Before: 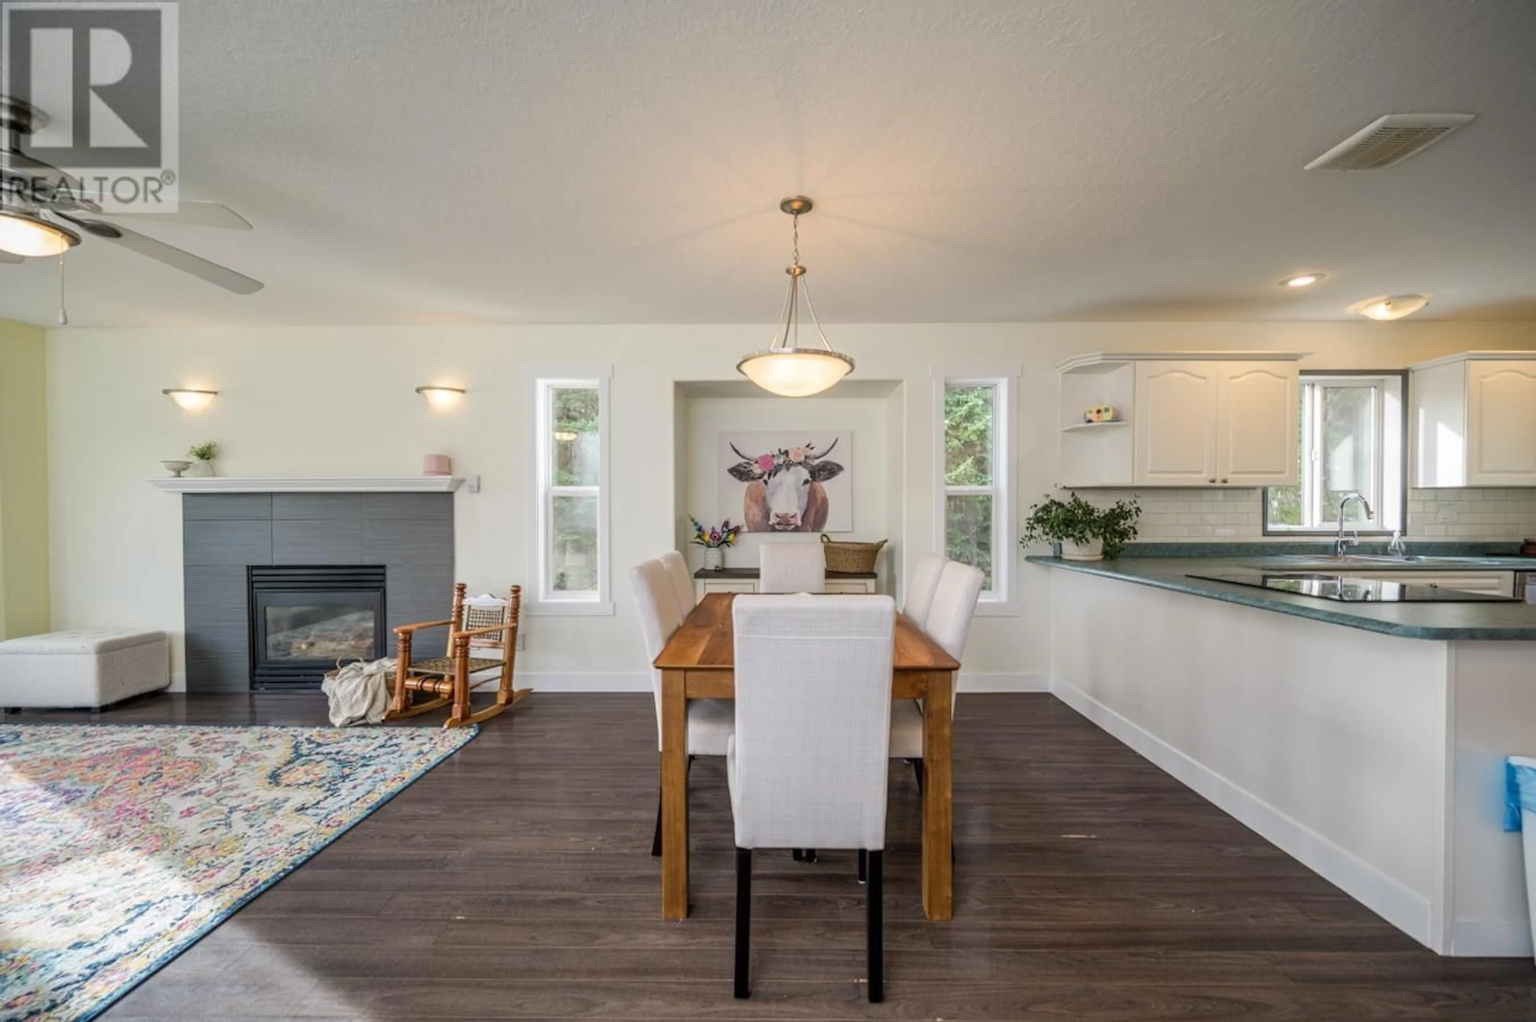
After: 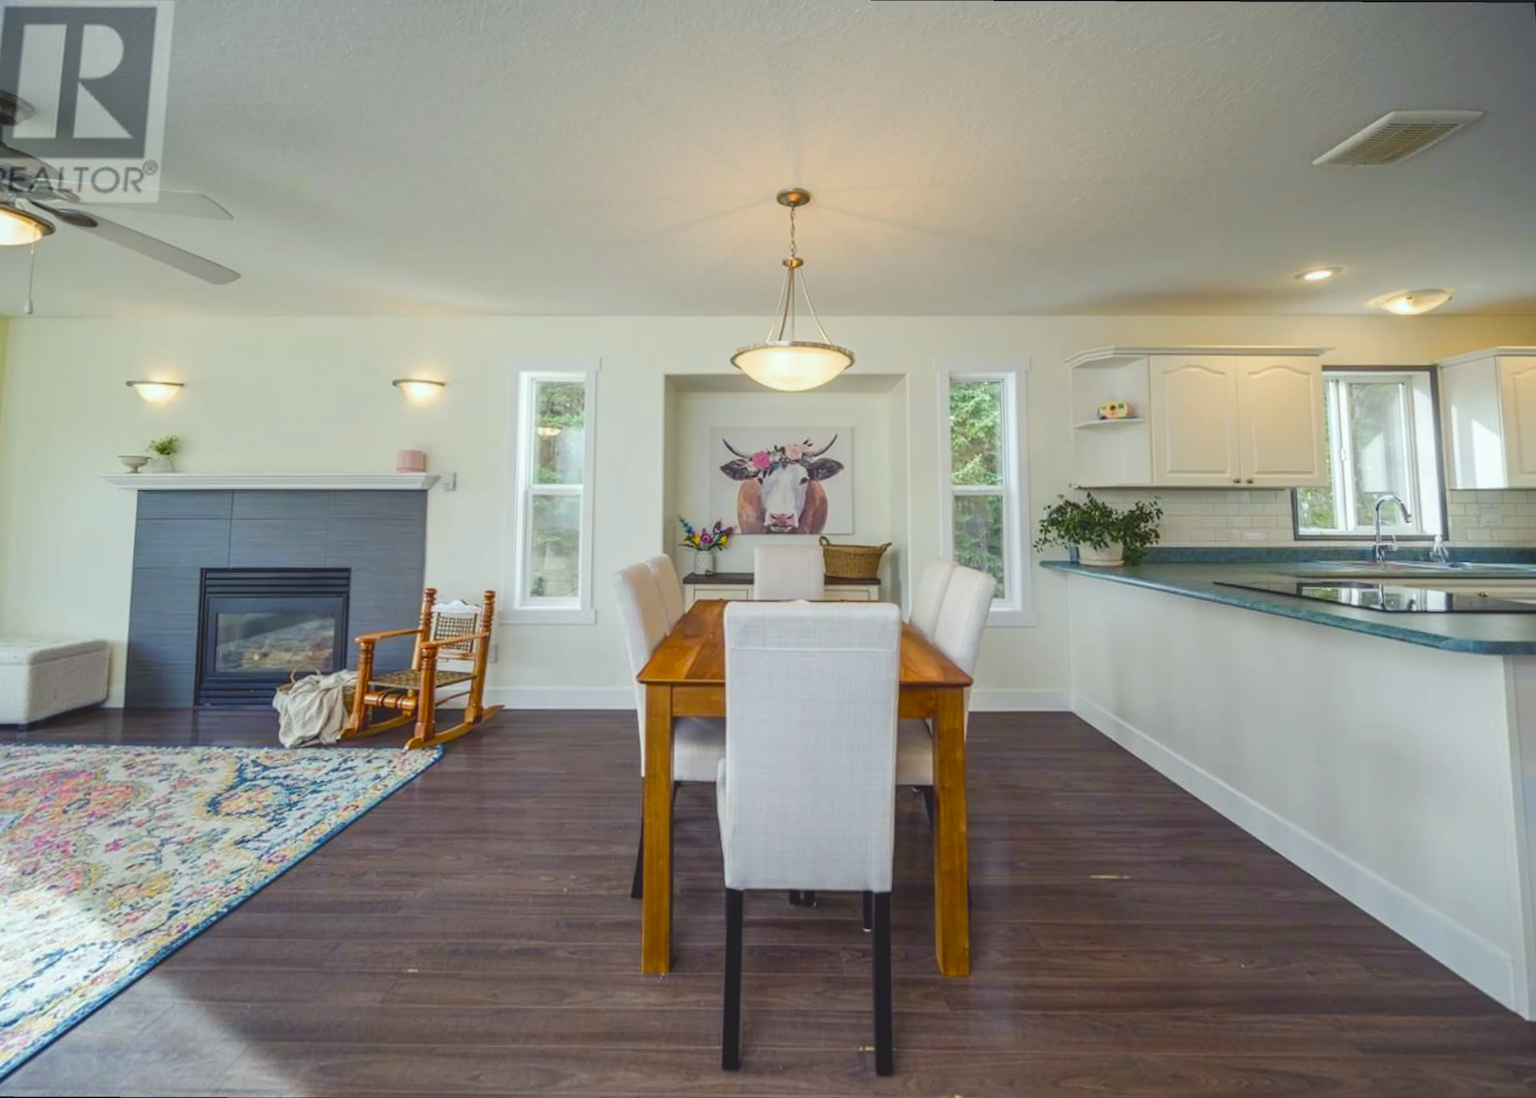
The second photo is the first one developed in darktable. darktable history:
rotate and perspective: rotation 0.215°, lens shift (vertical) -0.139, crop left 0.069, crop right 0.939, crop top 0.002, crop bottom 0.996
color balance rgb: shadows lift › chroma 3%, shadows lift › hue 280.8°, power › hue 330°, highlights gain › chroma 3%, highlights gain › hue 75.6°, global offset › luminance 1.5%, perceptual saturation grading › global saturation 20%, perceptual saturation grading › highlights -25%, perceptual saturation grading › shadows 50%, global vibrance 30%
white balance: red 0.925, blue 1.046
